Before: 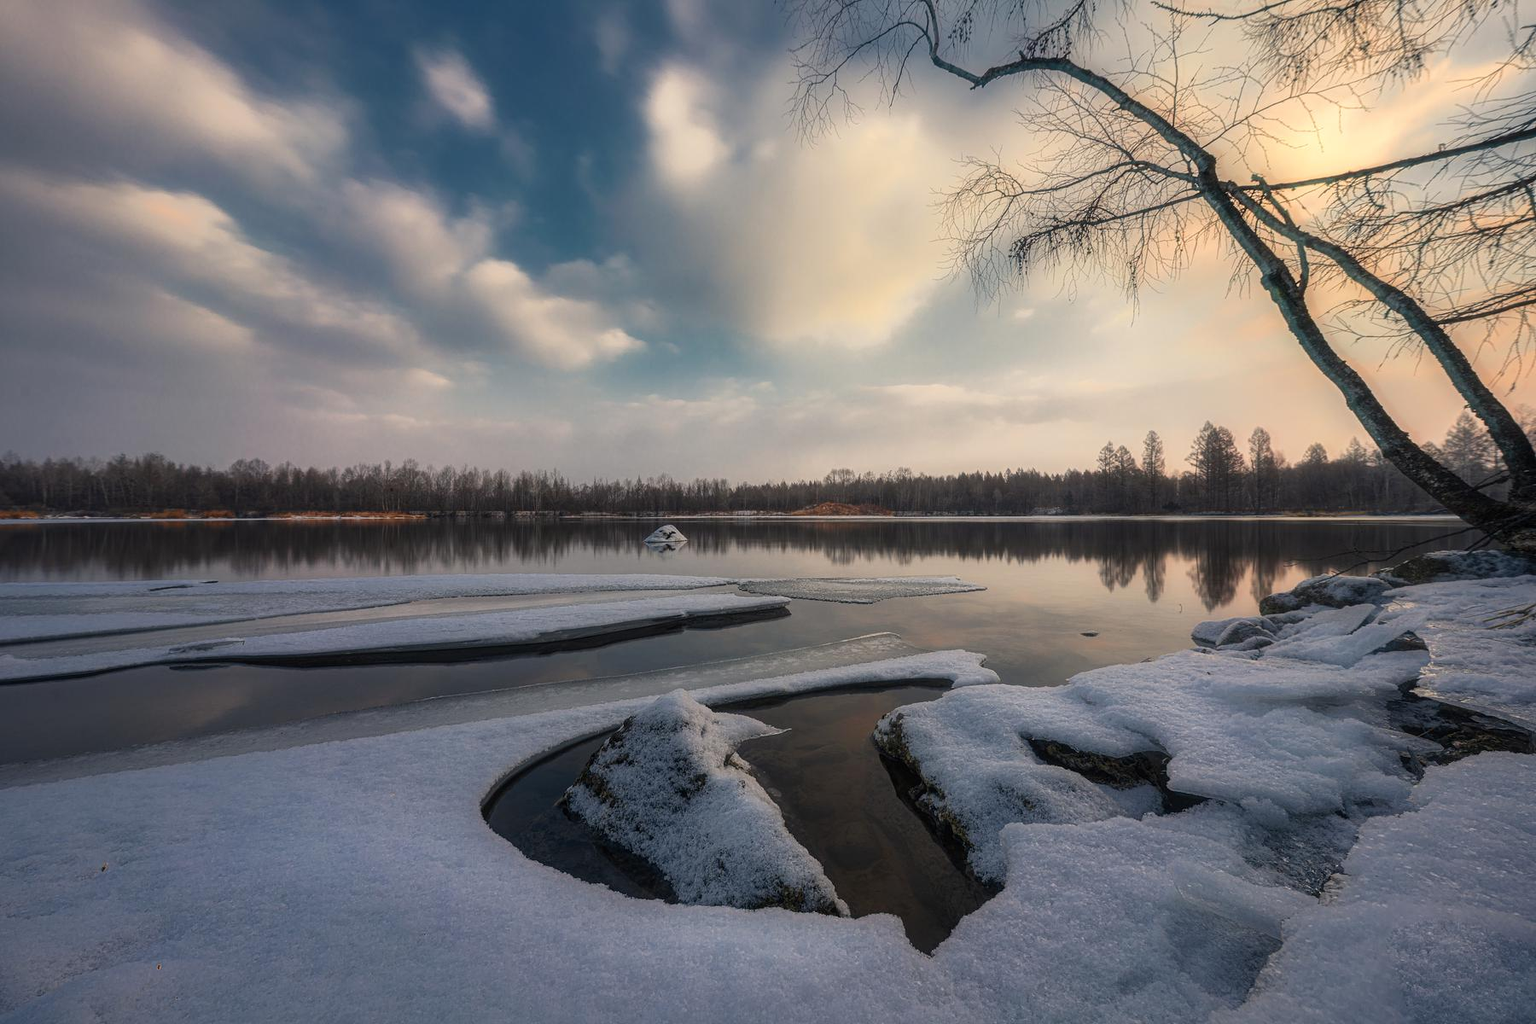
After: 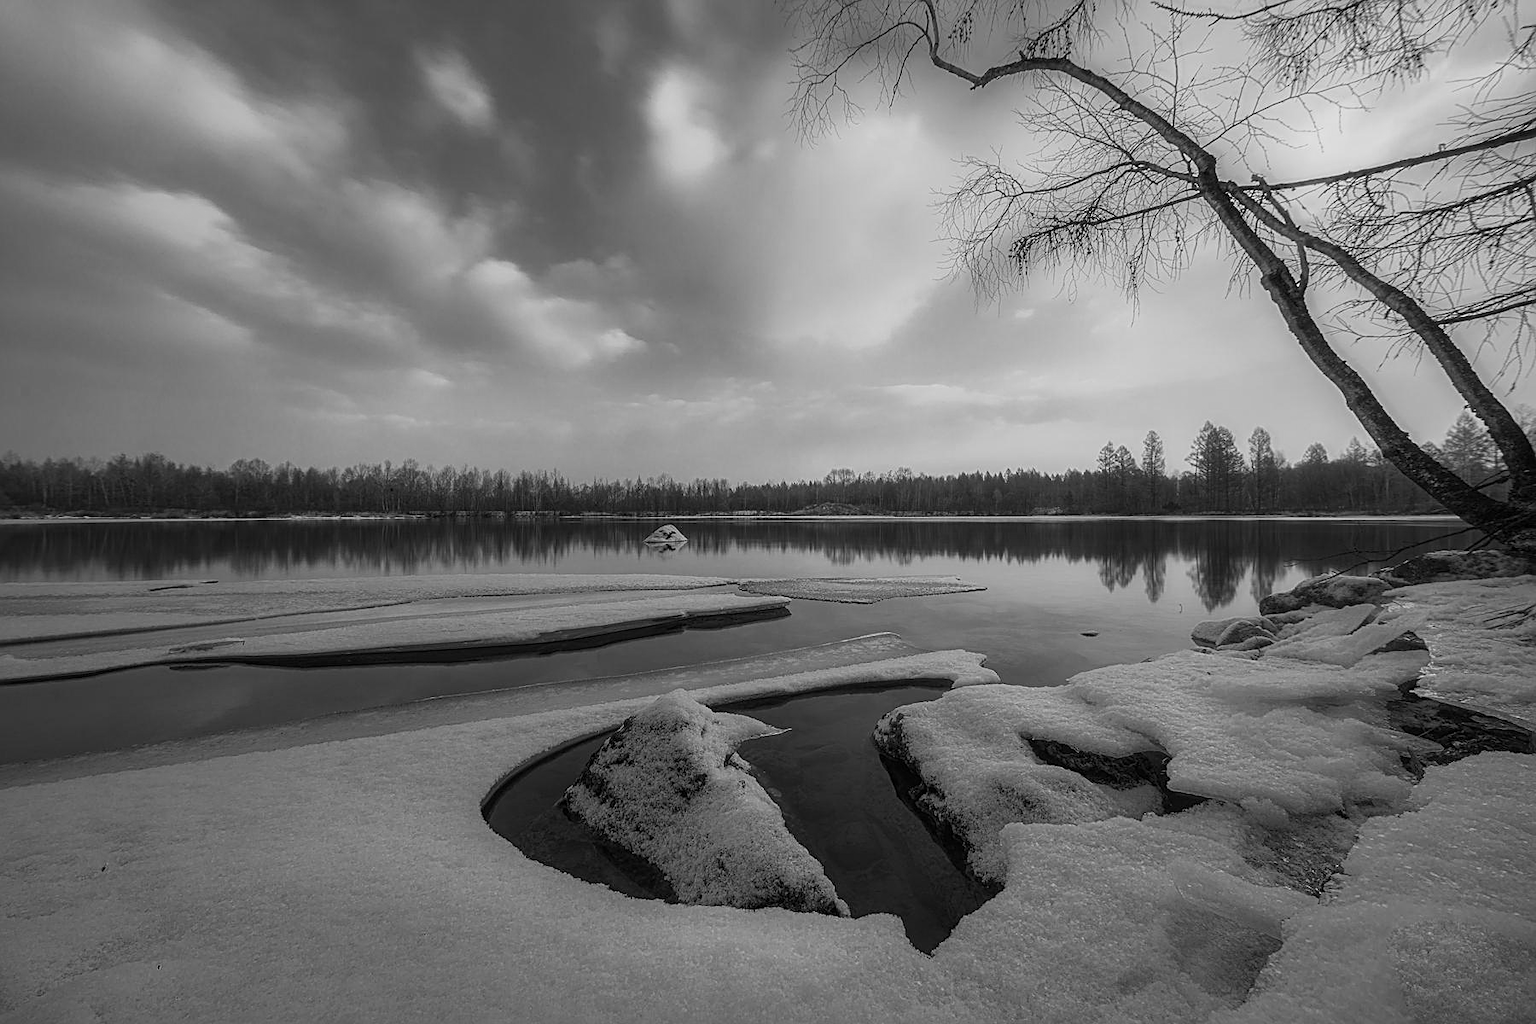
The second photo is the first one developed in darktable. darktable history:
white balance: red 0.988, blue 1.017
sharpen: on, module defaults
color zones: curves: ch0 [(0, 0.465) (0.092, 0.596) (0.289, 0.464) (0.429, 0.453) (0.571, 0.464) (0.714, 0.455) (0.857, 0.462) (1, 0.465)]
color calibration: output gray [0.23, 0.37, 0.4, 0], gray › normalize channels true, illuminant same as pipeline (D50), adaptation XYZ, x 0.346, y 0.359, gamut compression 0
